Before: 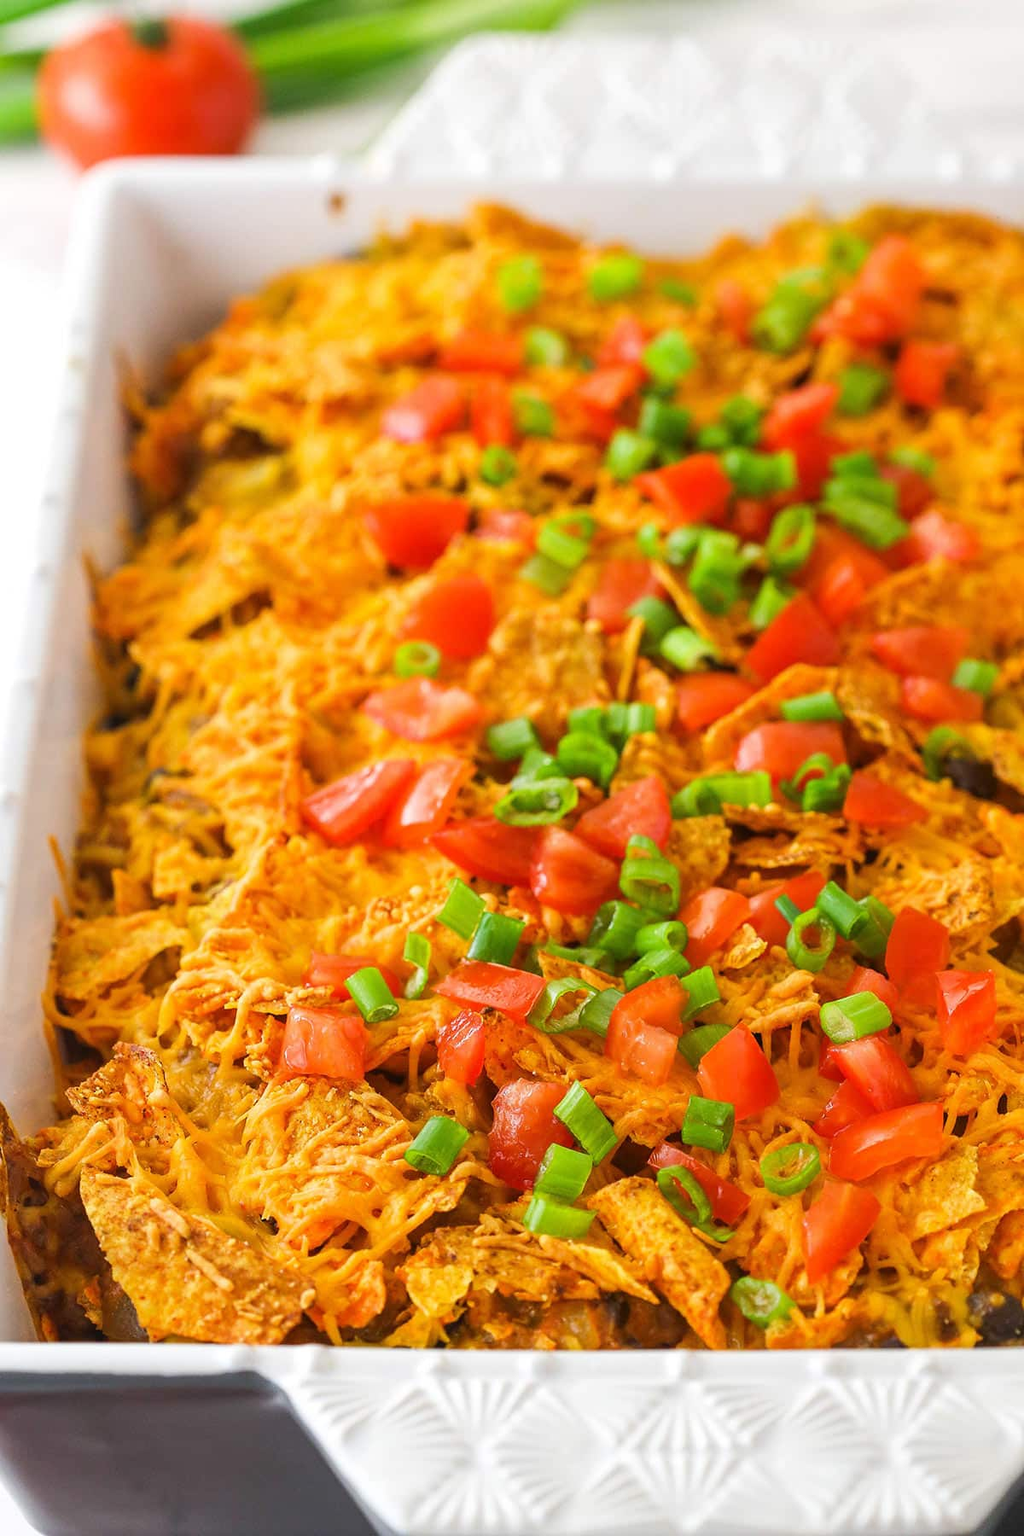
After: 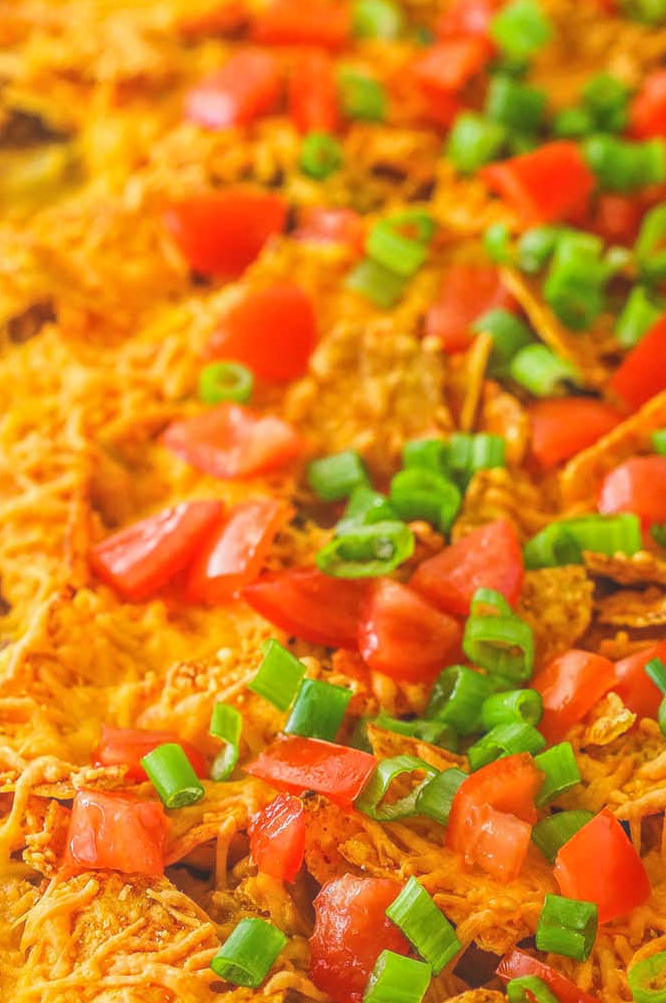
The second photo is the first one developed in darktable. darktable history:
crop and rotate: left 21.97%, top 21.716%, right 22.518%, bottom 22.544%
local contrast: highlights 73%, shadows 19%, midtone range 0.193
